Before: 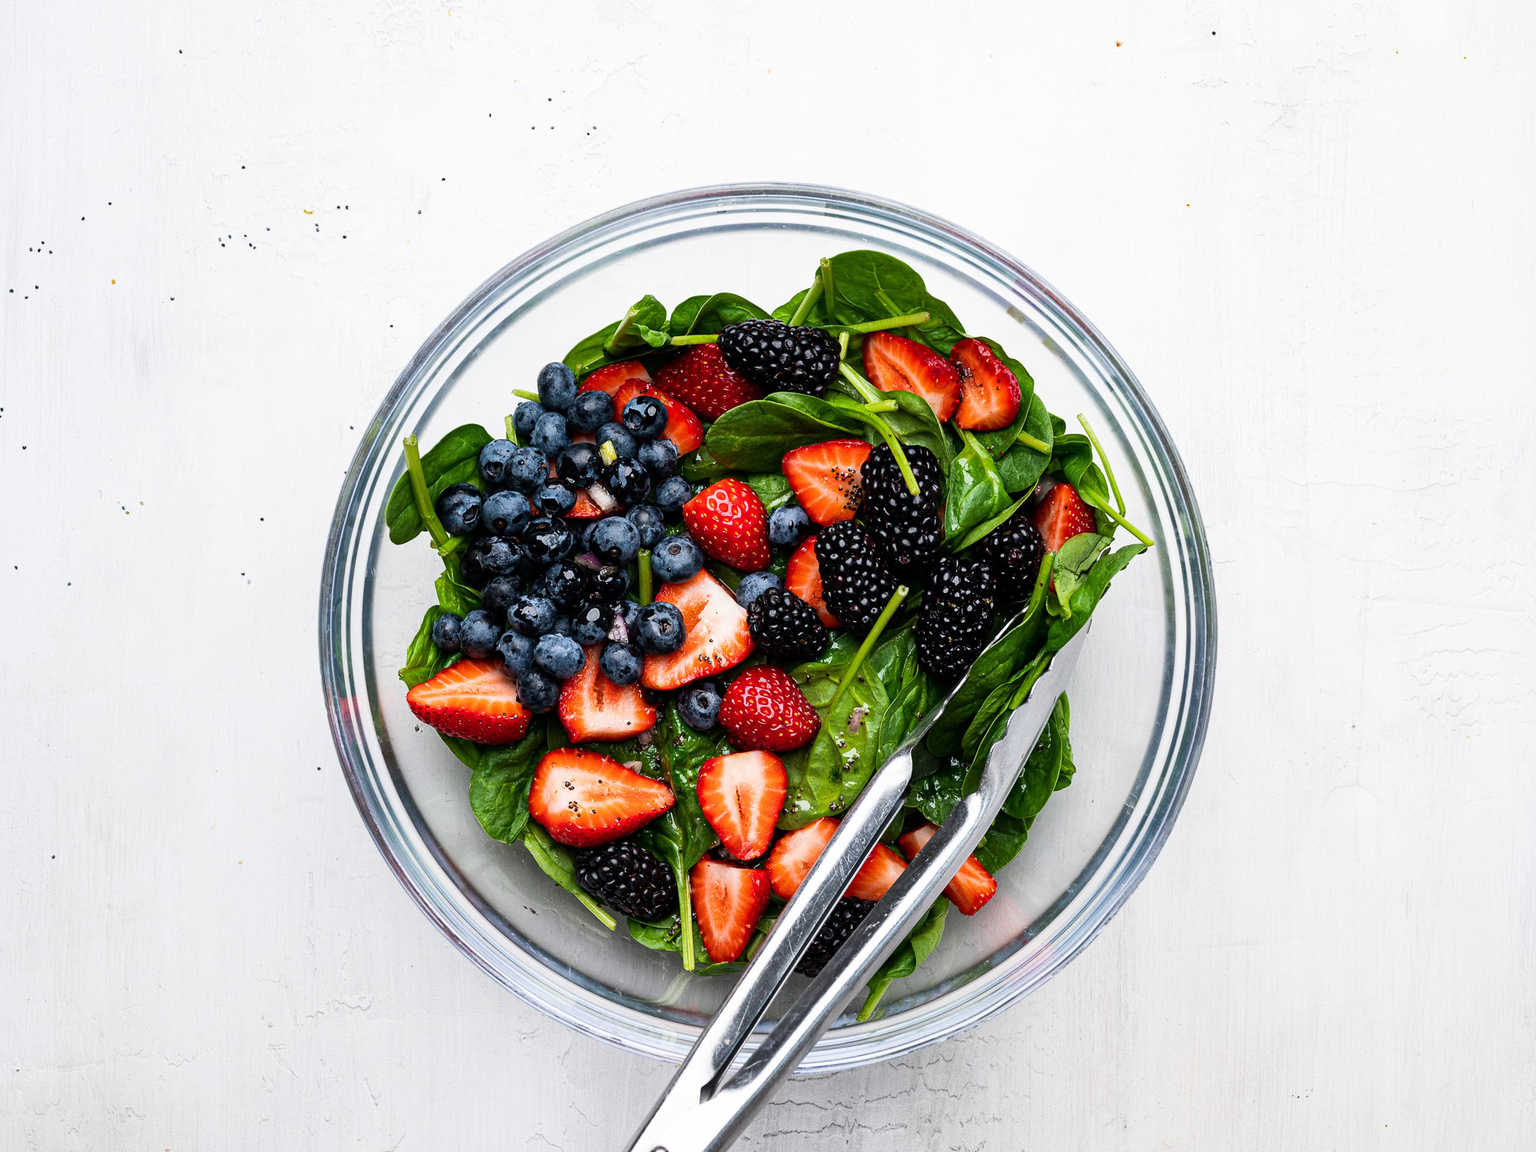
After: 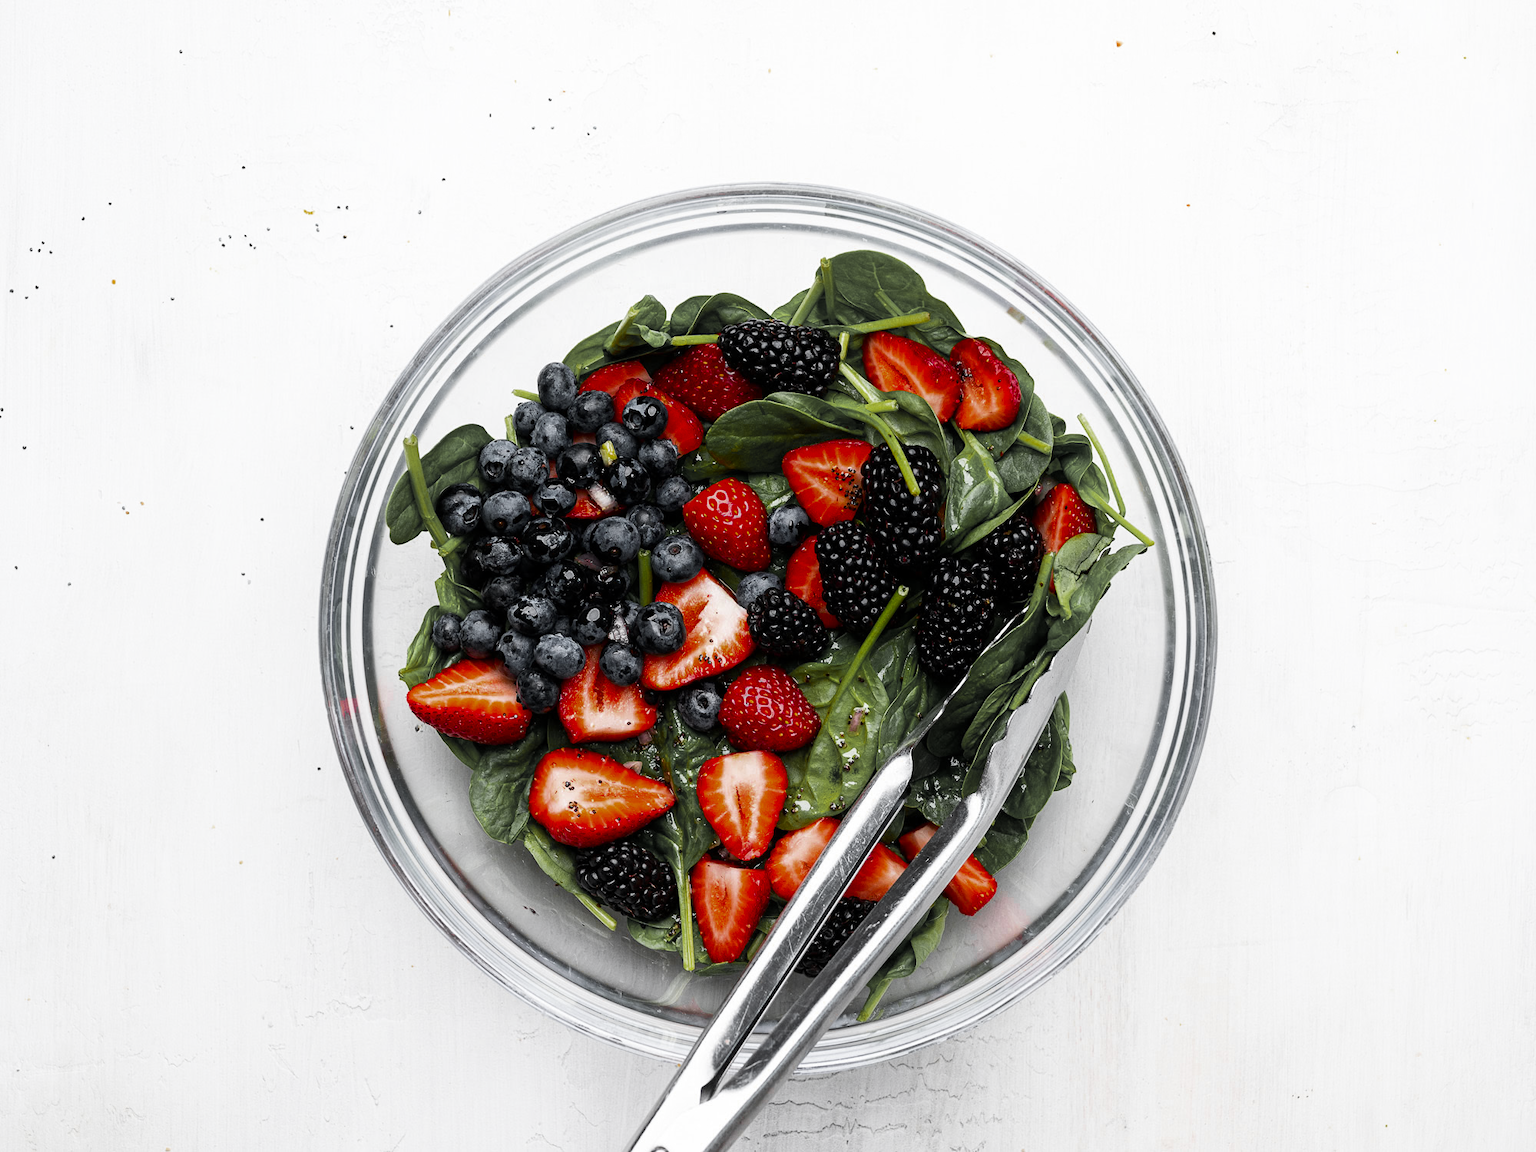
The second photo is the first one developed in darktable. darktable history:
color zones: curves: ch0 [(0.004, 0.388) (0.125, 0.392) (0.25, 0.404) (0.375, 0.5) (0.5, 0.5) (0.625, 0.5) (0.75, 0.5) (0.875, 0.5)]; ch1 [(0, 0.5) (0.125, 0.5) (0.25, 0.5) (0.375, 0.124) (0.524, 0.124) (0.645, 0.128) (0.789, 0.132) (0.914, 0.096) (0.998, 0.068)]
shadows and highlights: shadows -70.05, highlights 35.64, soften with gaussian
